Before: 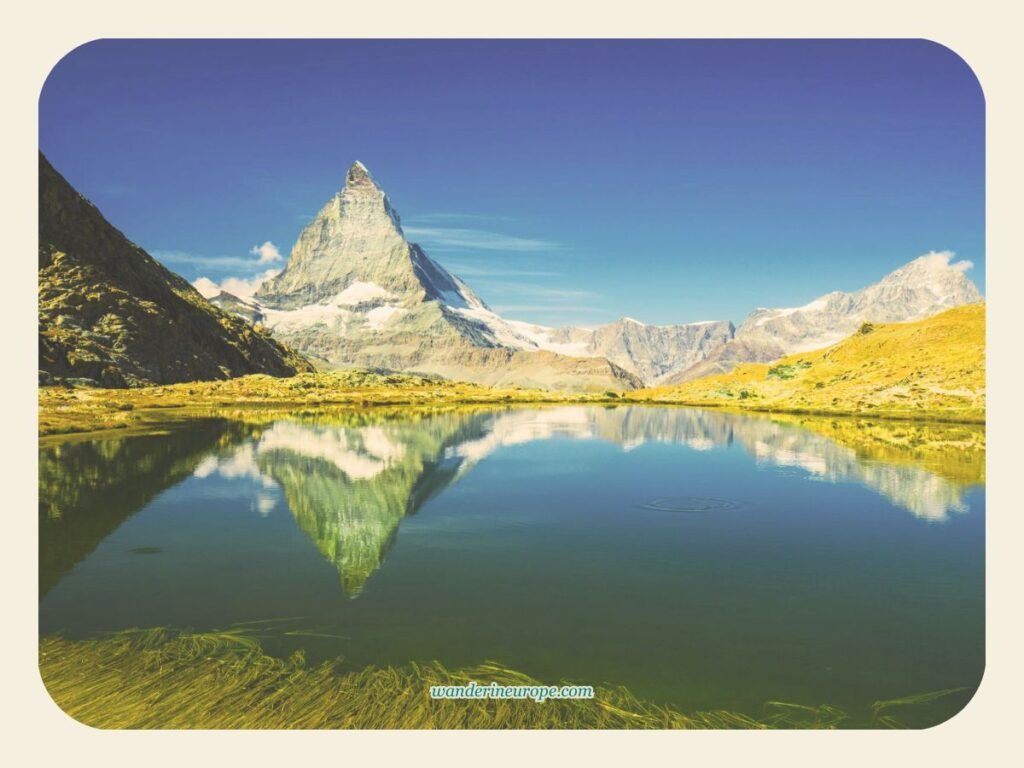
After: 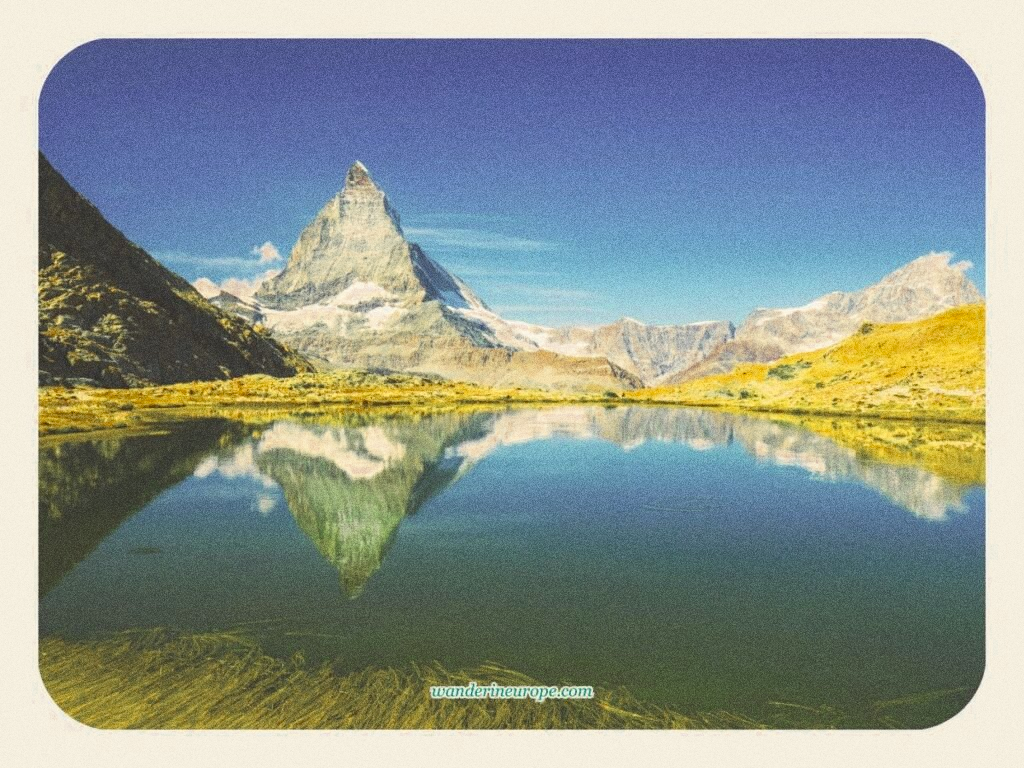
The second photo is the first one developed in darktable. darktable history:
color zones: curves: ch0 [(0.11, 0.396) (0.195, 0.36) (0.25, 0.5) (0.303, 0.412) (0.357, 0.544) (0.75, 0.5) (0.967, 0.328)]; ch1 [(0, 0.468) (0.112, 0.512) (0.202, 0.6) (0.25, 0.5) (0.307, 0.352) (0.357, 0.544) (0.75, 0.5) (0.963, 0.524)]
grain: coarseness 0.09 ISO, strength 40%
